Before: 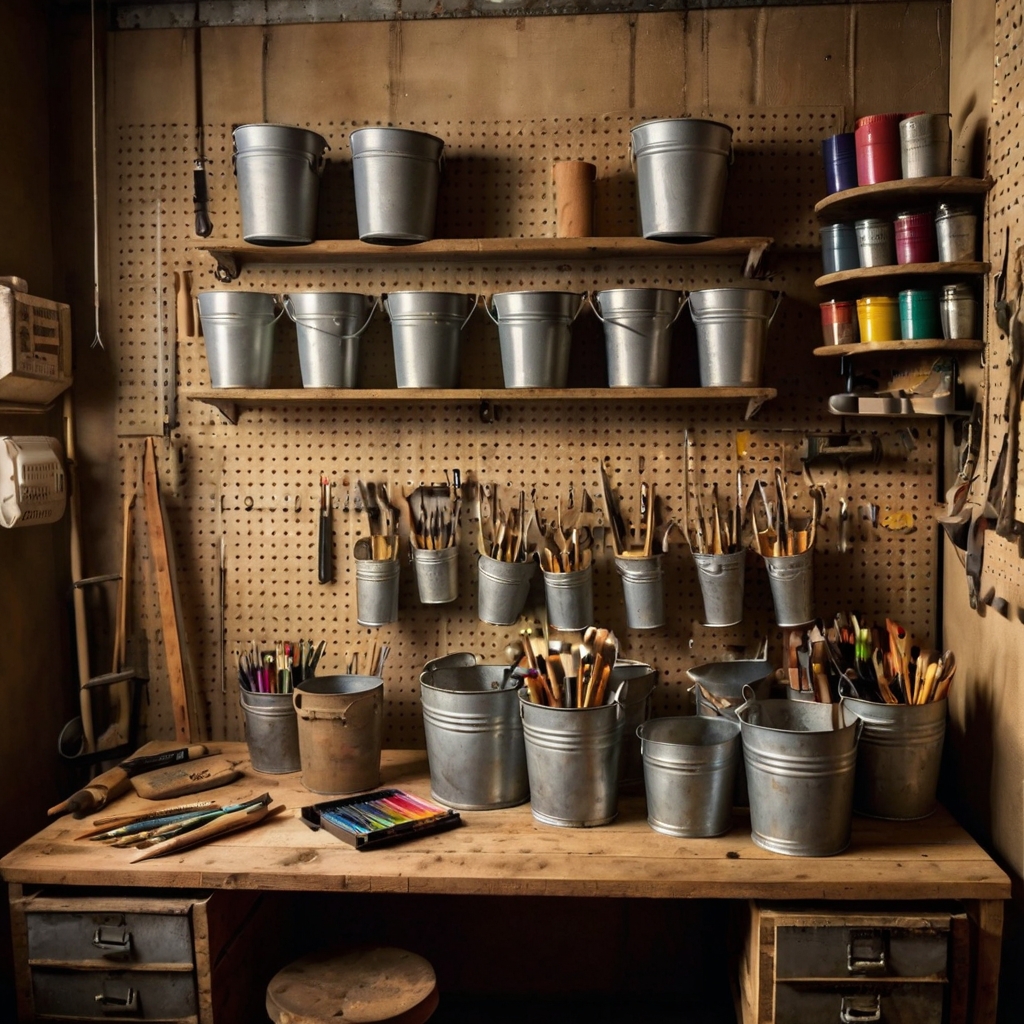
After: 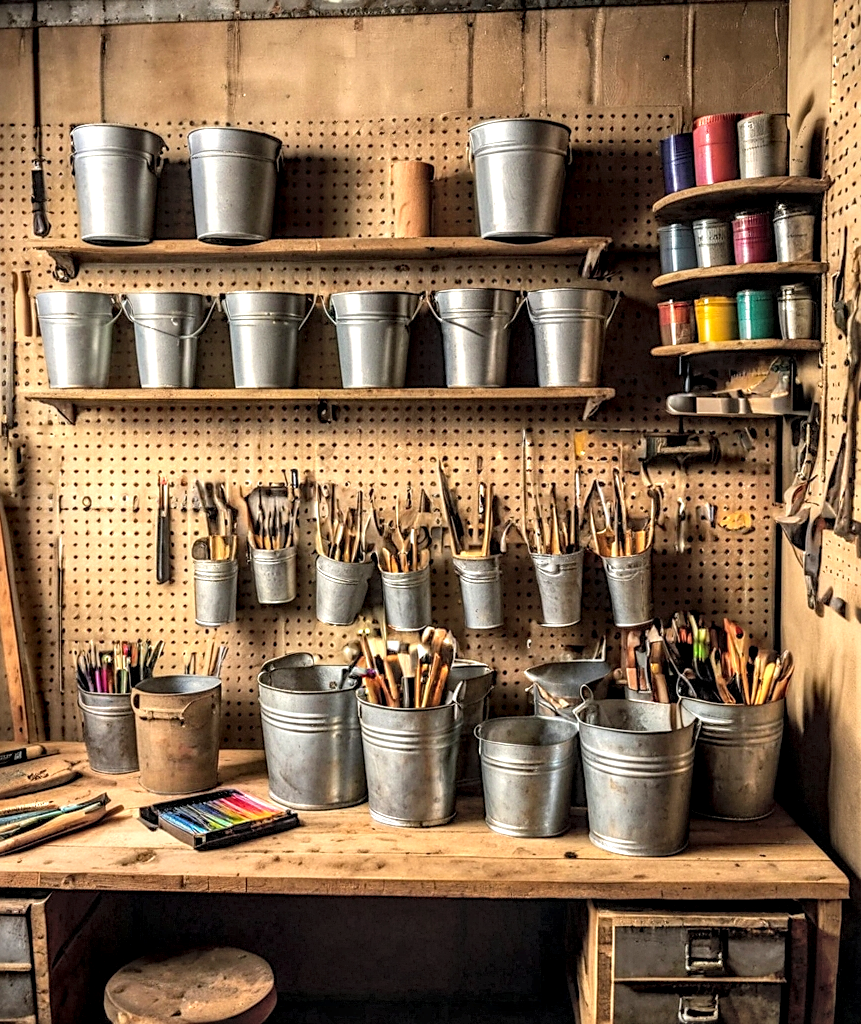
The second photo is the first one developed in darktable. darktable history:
sharpen: on, module defaults
crop: left 15.91%
tone equalizer: on, module defaults
contrast brightness saturation: contrast 0.098, brightness 0.311, saturation 0.142
local contrast: highlights 15%, shadows 38%, detail 183%, midtone range 0.475
exposure: exposure 0.201 EV, compensate highlight preservation false
